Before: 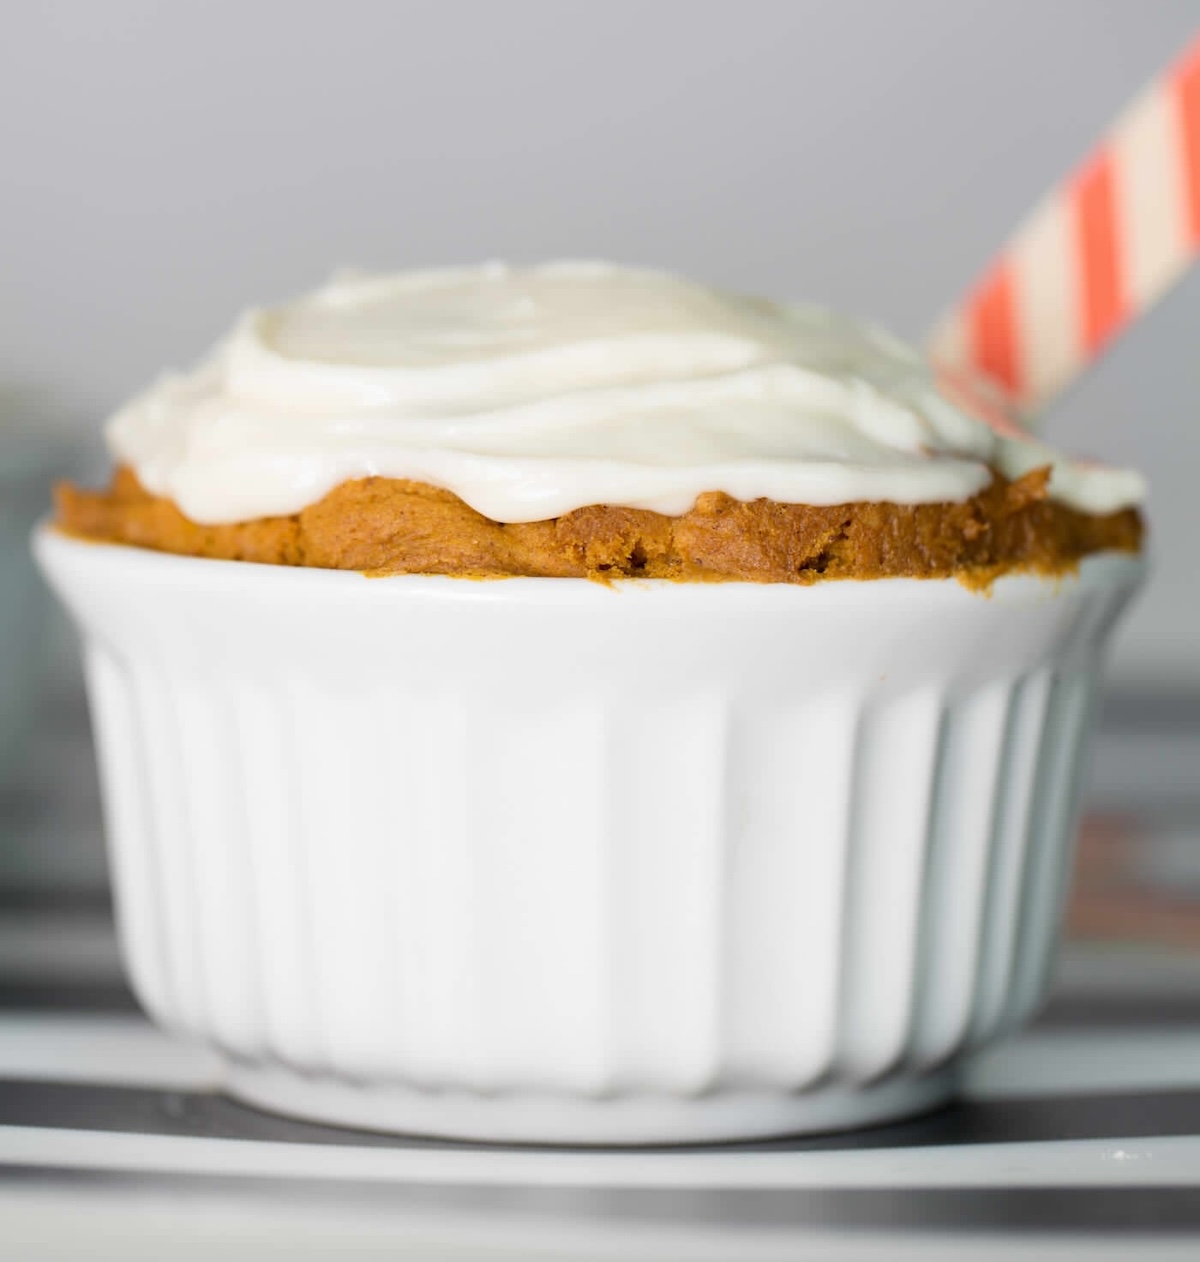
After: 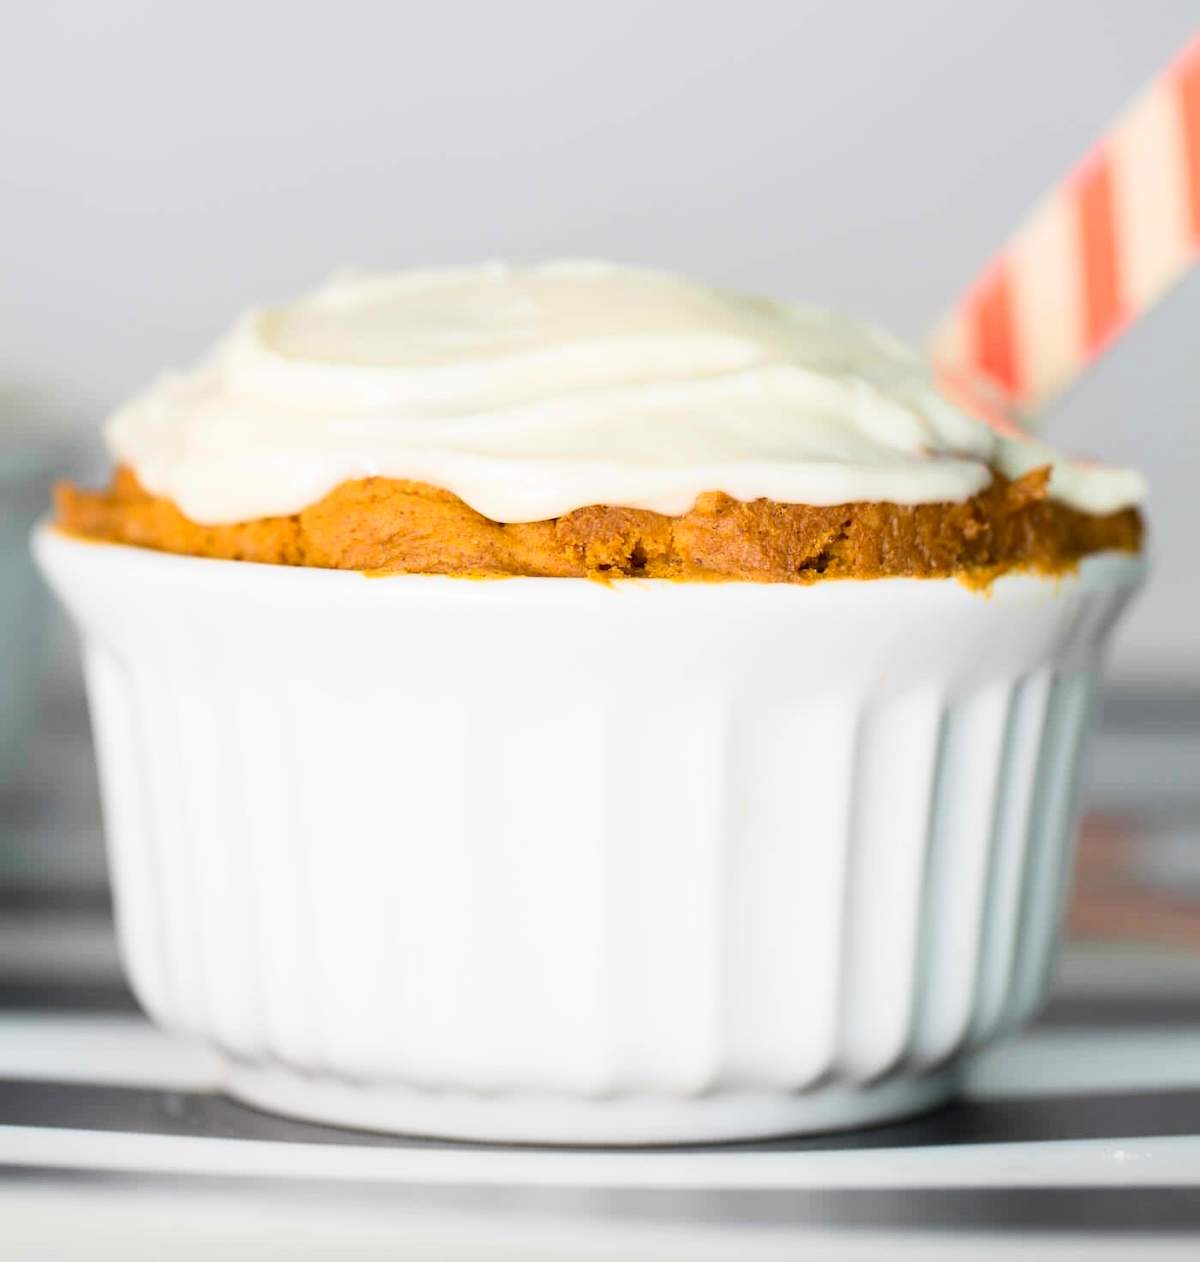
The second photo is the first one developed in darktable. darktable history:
rotate and perspective: automatic cropping off
contrast brightness saturation: contrast 0.2, brightness 0.16, saturation 0.22
tone equalizer: on, module defaults
